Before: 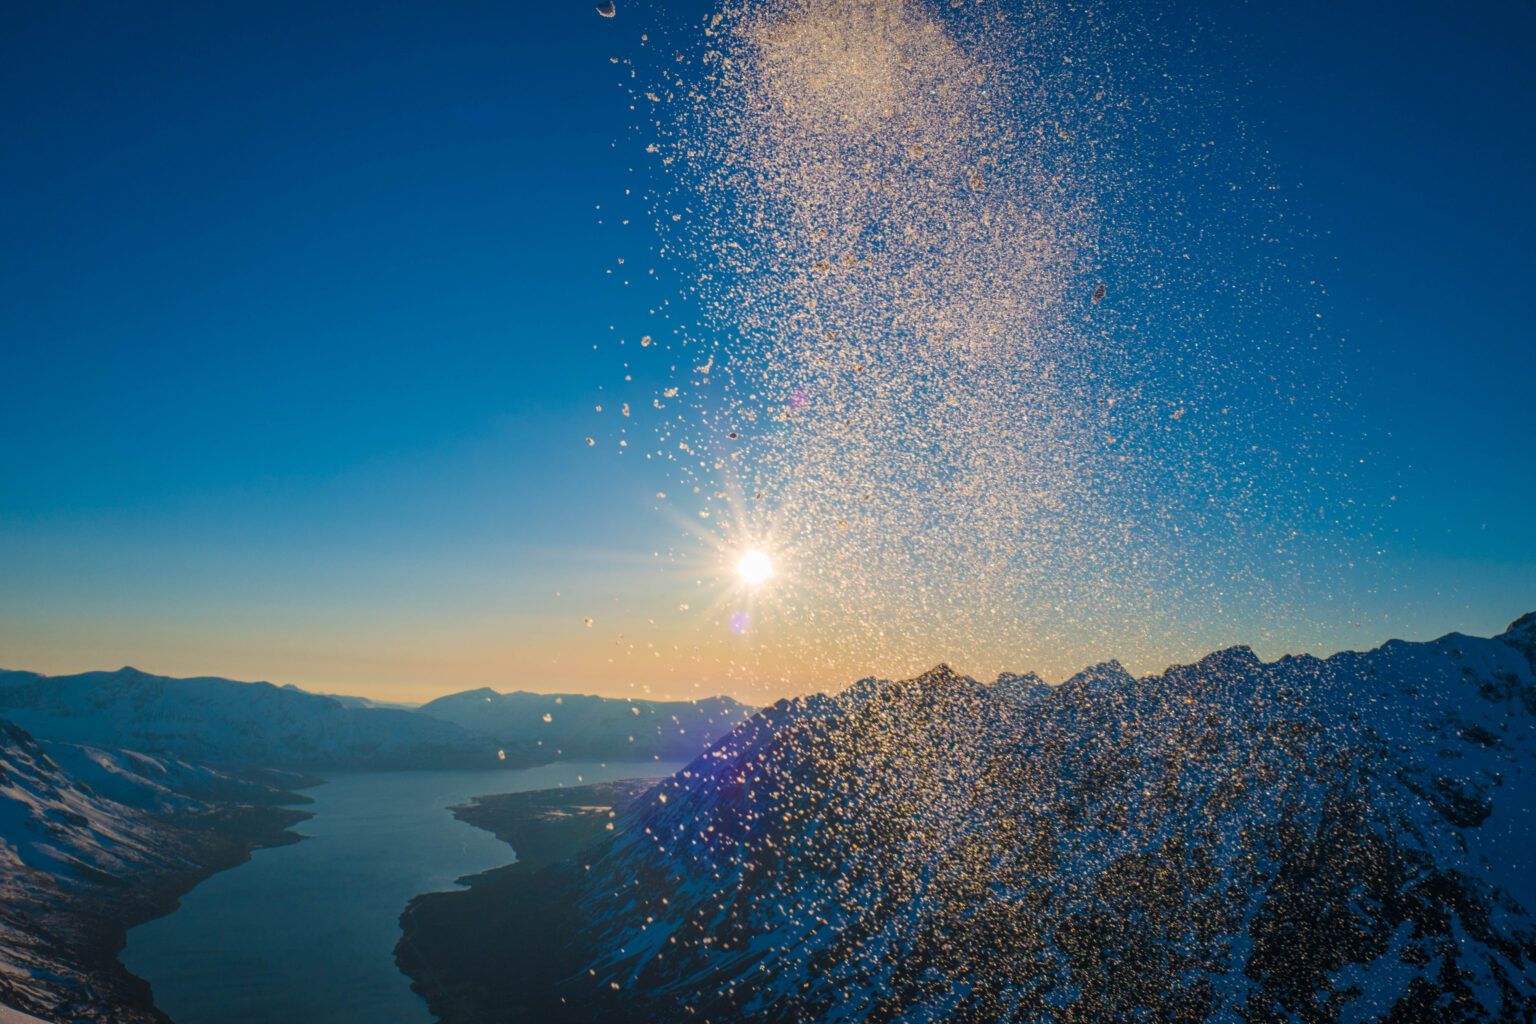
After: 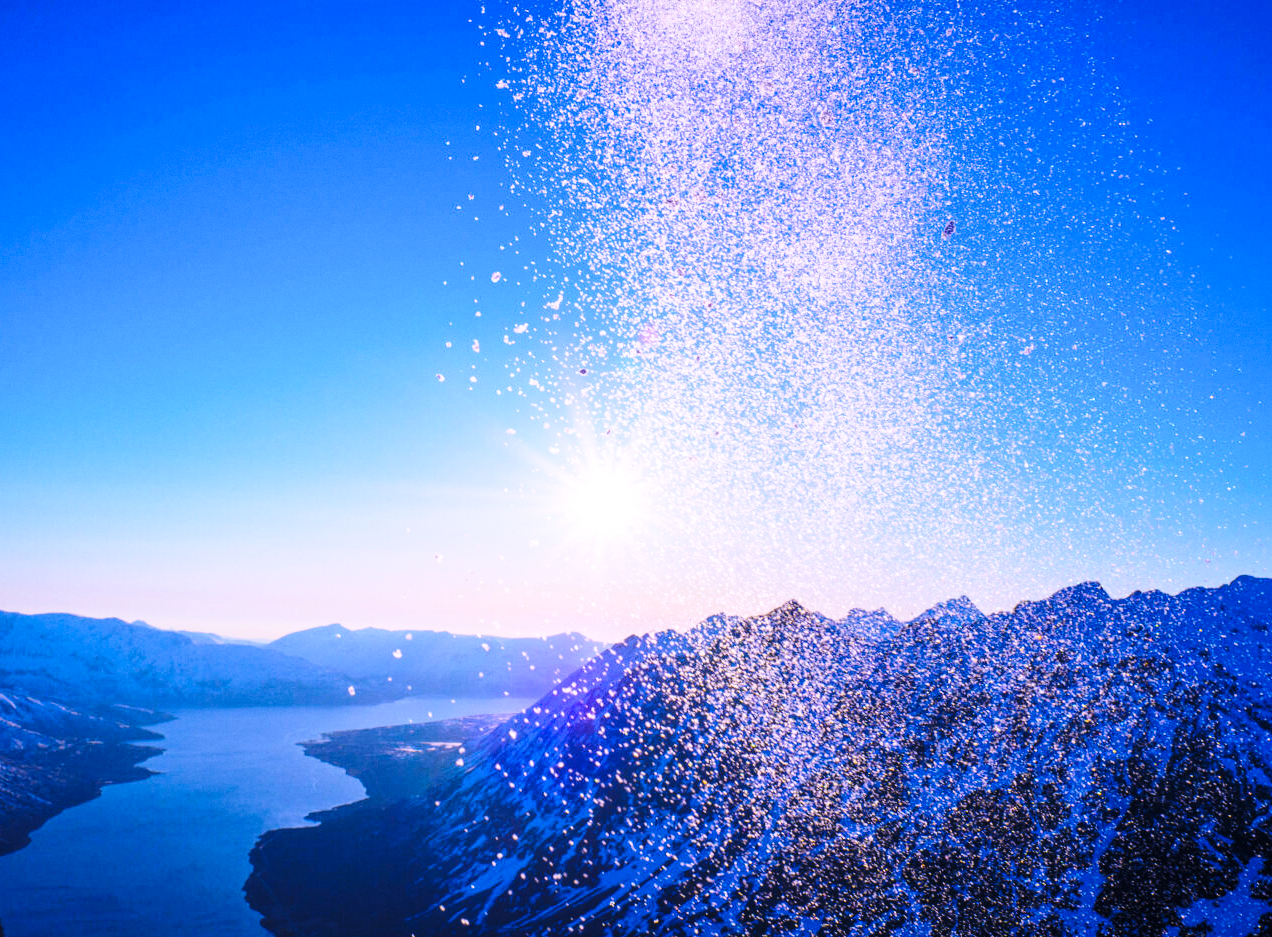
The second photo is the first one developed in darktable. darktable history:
contrast brightness saturation: contrast 0.04, saturation 0.07
base curve: curves: ch0 [(0, 0) (0.028, 0.03) (0.121, 0.232) (0.46, 0.748) (0.859, 0.968) (1, 1)], preserve colors none
grain: coarseness 14.57 ISO, strength 8.8%
white balance: red 0.98, blue 1.61
tone equalizer: -8 EV -0.417 EV, -7 EV -0.389 EV, -6 EV -0.333 EV, -5 EV -0.222 EV, -3 EV 0.222 EV, -2 EV 0.333 EV, -1 EV 0.389 EV, +0 EV 0.417 EV, edges refinement/feathering 500, mask exposure compensation -1.57 EV, preserve details no
crop: left 9.807%, top 6.259%, right 7.334%, bottom 2.177%
